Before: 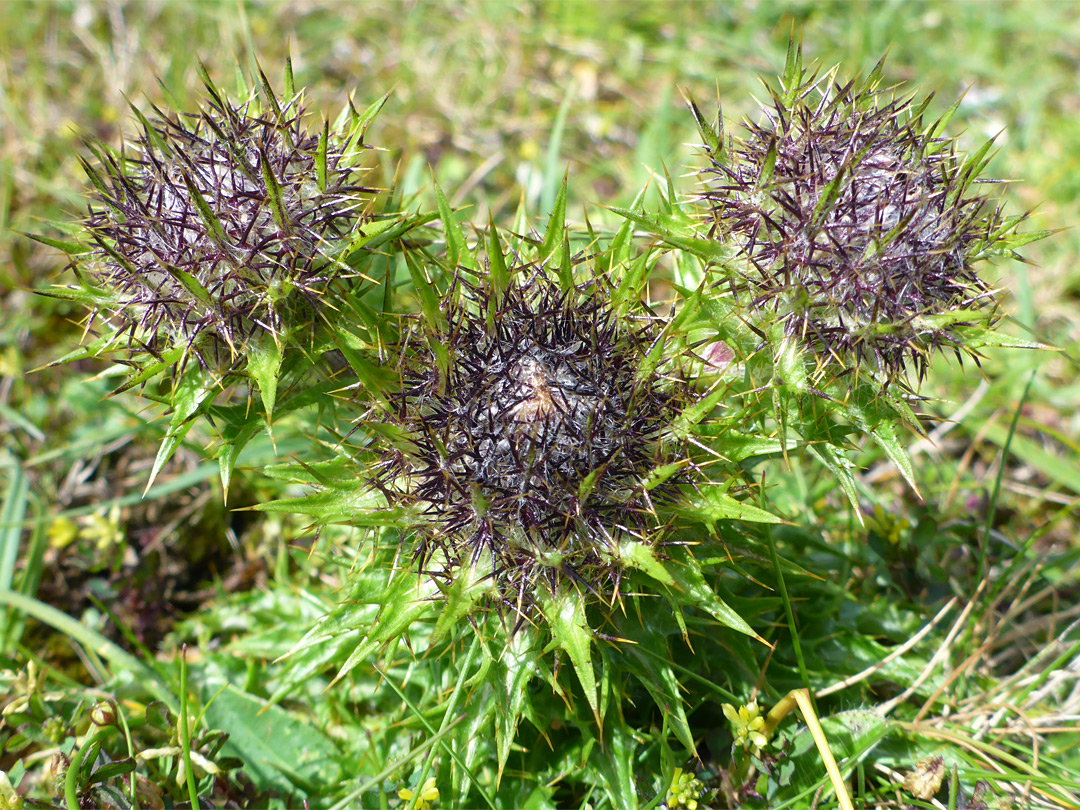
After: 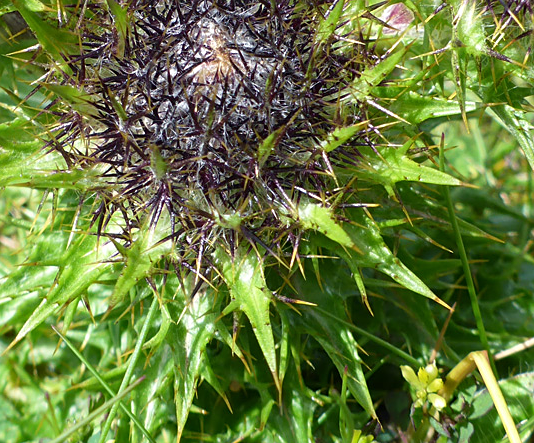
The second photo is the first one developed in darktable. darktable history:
sharpen: amount 0.212
crop: left 29.727%, top 41.815%, right 20.771%, bottom 3.473%
